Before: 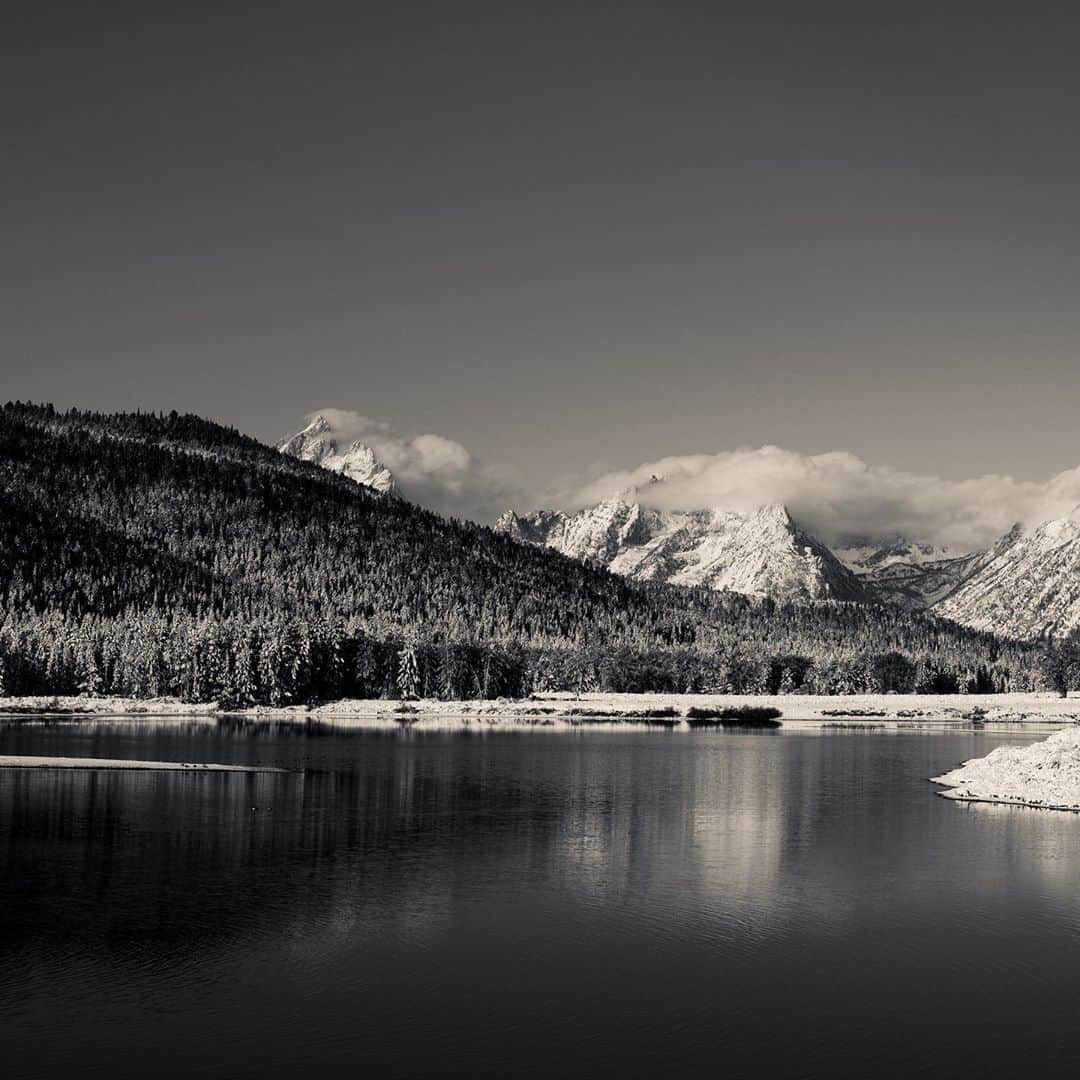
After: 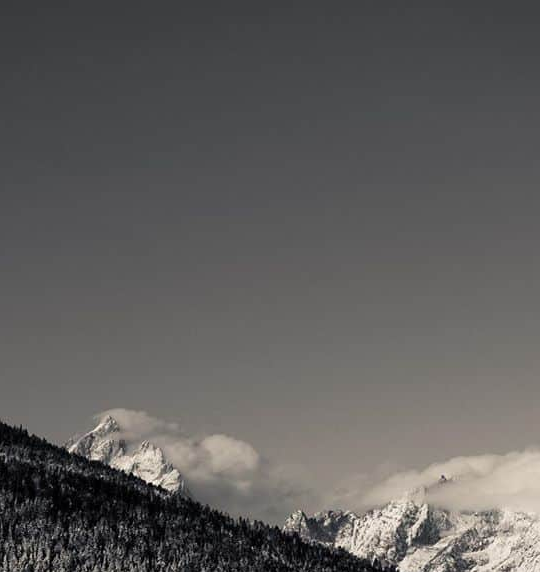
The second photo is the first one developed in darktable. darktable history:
crop: left 19.582%, right 30.349%, bottom 46.994%
